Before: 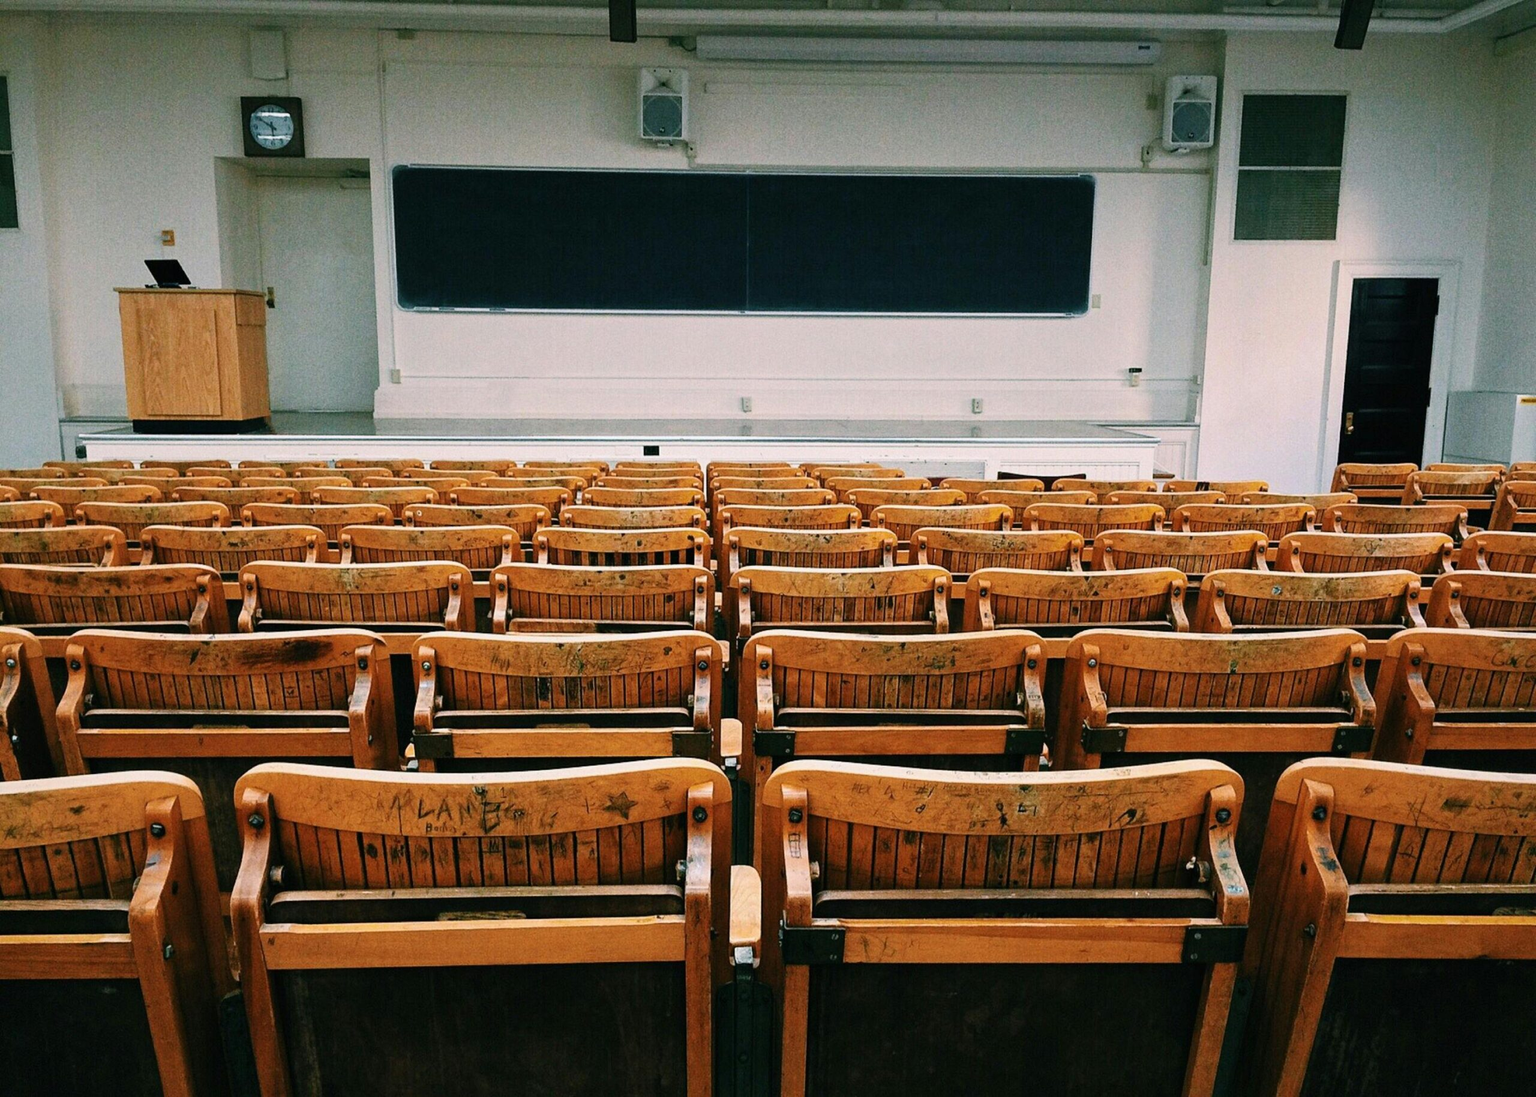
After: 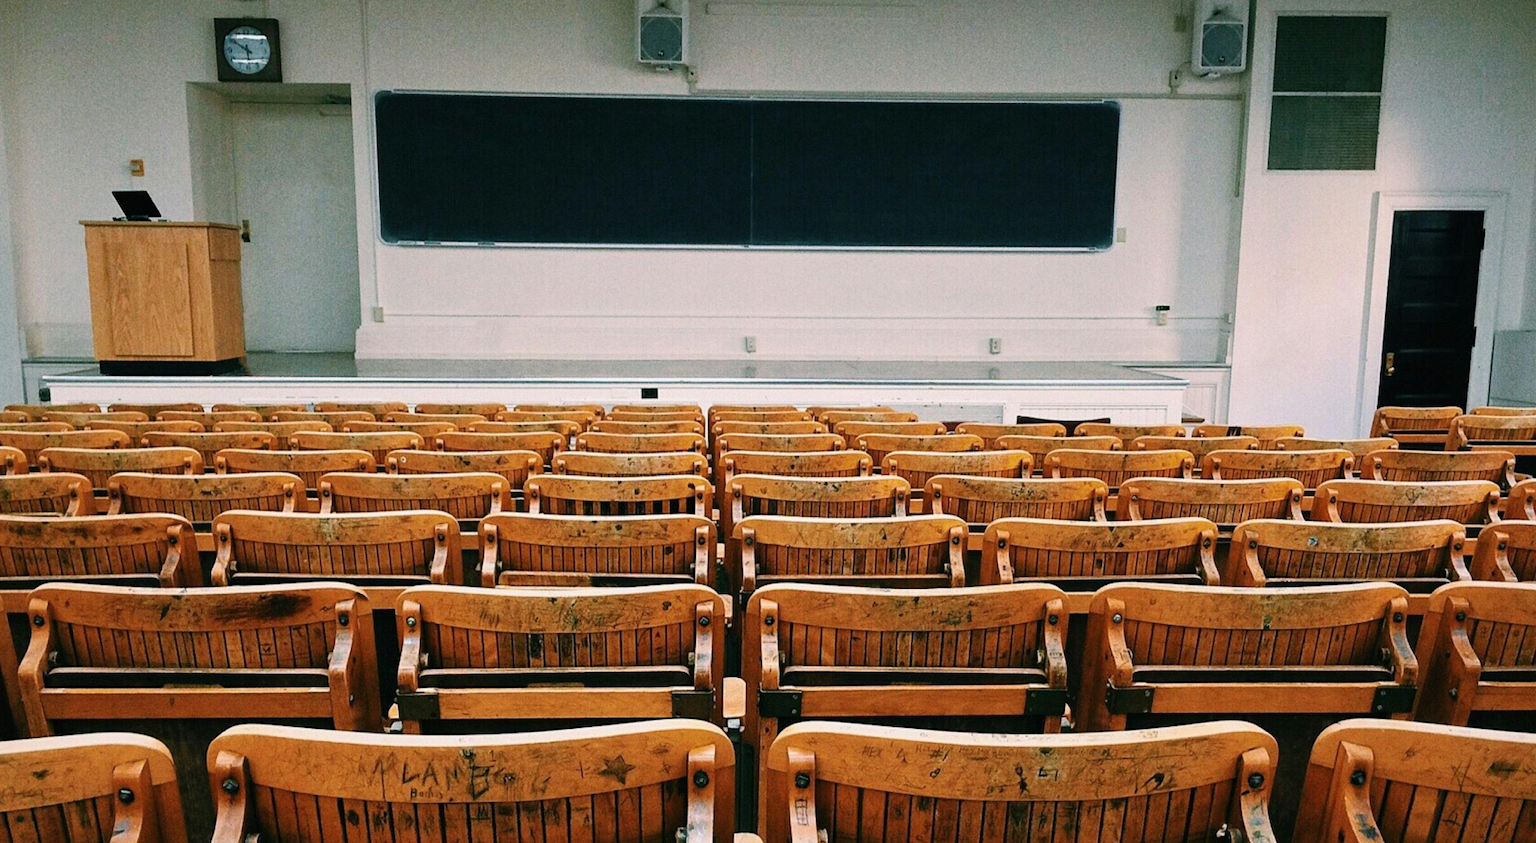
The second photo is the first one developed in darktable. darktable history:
crop: left 2.575%, top 7.292%, right 3.093%, bottom 20.192%
